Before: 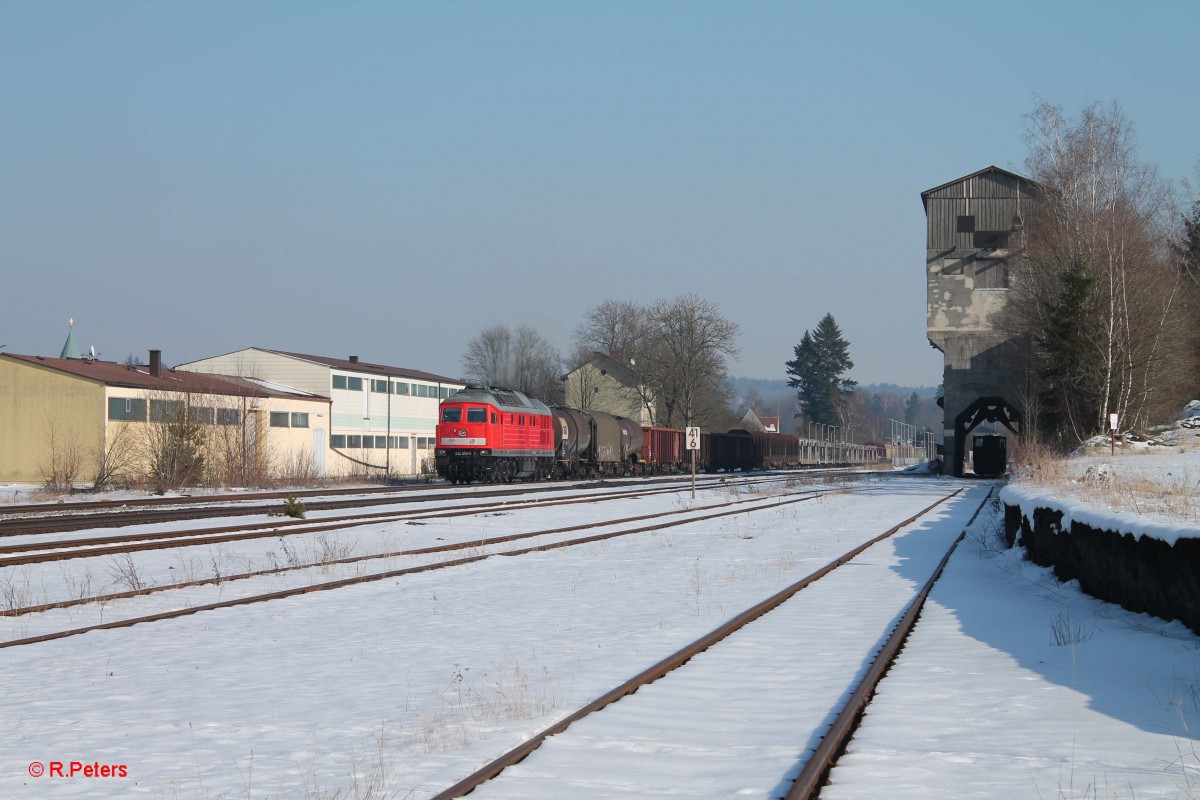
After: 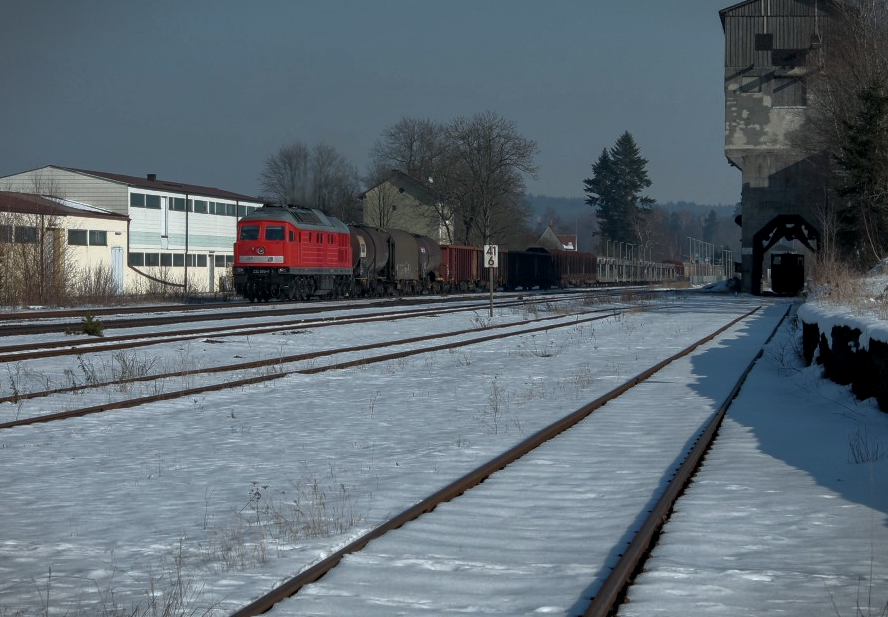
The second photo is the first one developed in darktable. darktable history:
color calibration: illuminant Planckian (black body), adaptation linear Bradford (ICC v4), x 0.361, y 0.366, temperature 4511.61 K, saturation algorithm version 1 (2020)
vignetting: fall-off start 100%, brightness -0.406, saturation -0.3, width/height ratio 1.324, dithering 8-bit output, unbound false
base curve: curves: ch0 [(0, 0) (0.564, 0.291) (0.802, 0.731) (1, 1)]
shadows and highlights: shadows 32, highlights -32, soften with gaussian
local contrast: on, module defaults
crop: left 16.871%, top 22.857%, right 9.116%
